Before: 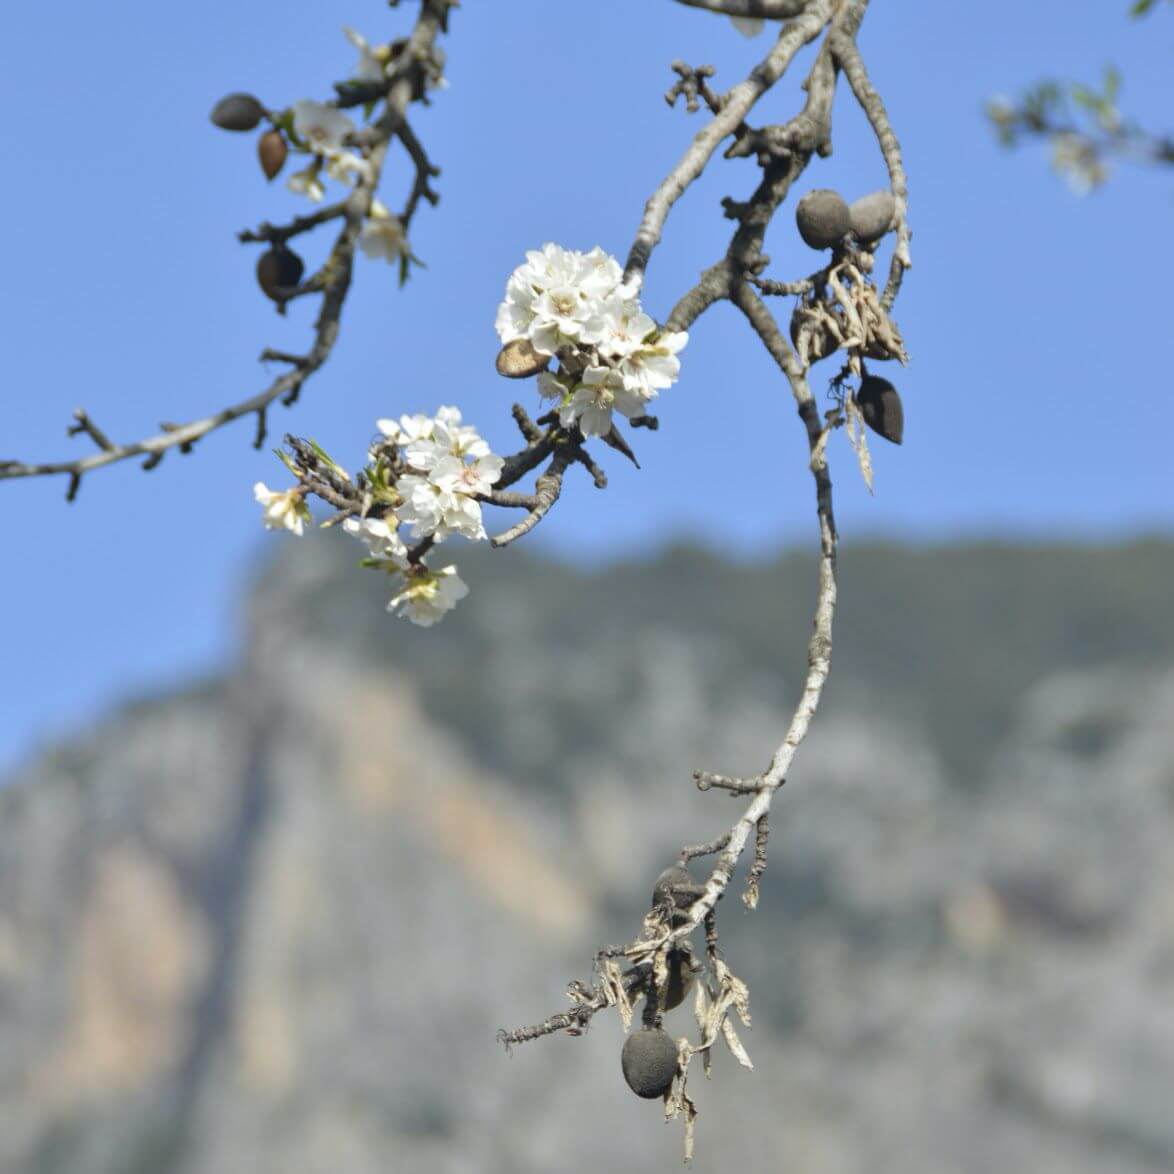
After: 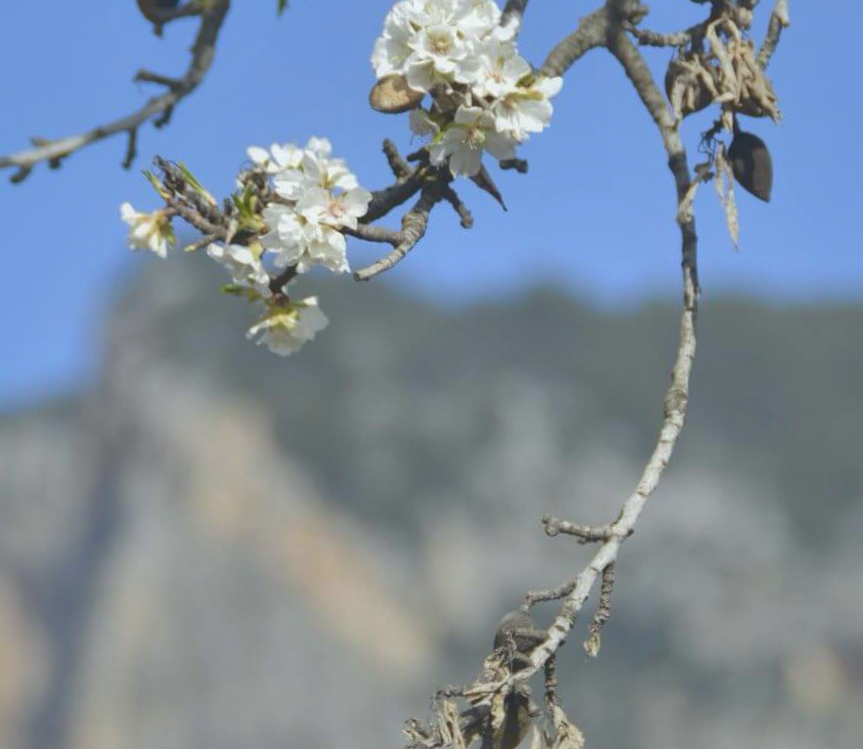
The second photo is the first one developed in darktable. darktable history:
contrast equalizer: octaves 7, y [[0.6 ×6], [0.55 ×6], [0 ×6], [0 ×6], [0 ×6]], mix -0.3
shadows and highlights: shadows 60, highlights -60
crop and rotate: angle -3.37°, left 9.79%, top 20.73%, right 12.42%, bottom 11.82%
white balance: red 0.986, blue 1.01
